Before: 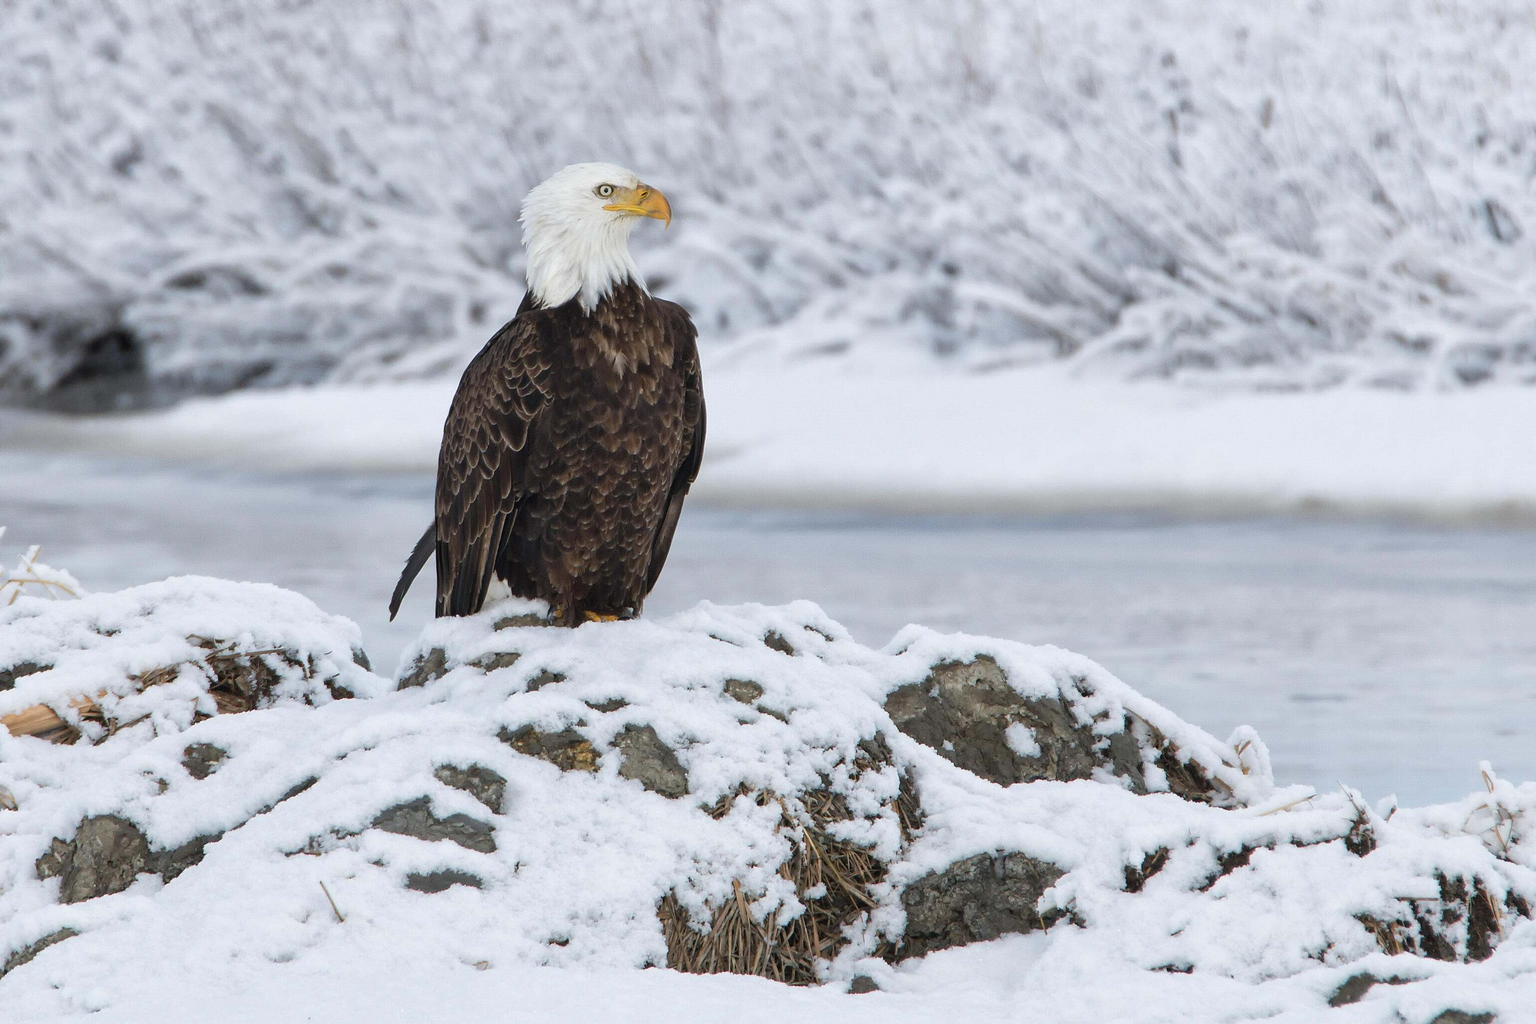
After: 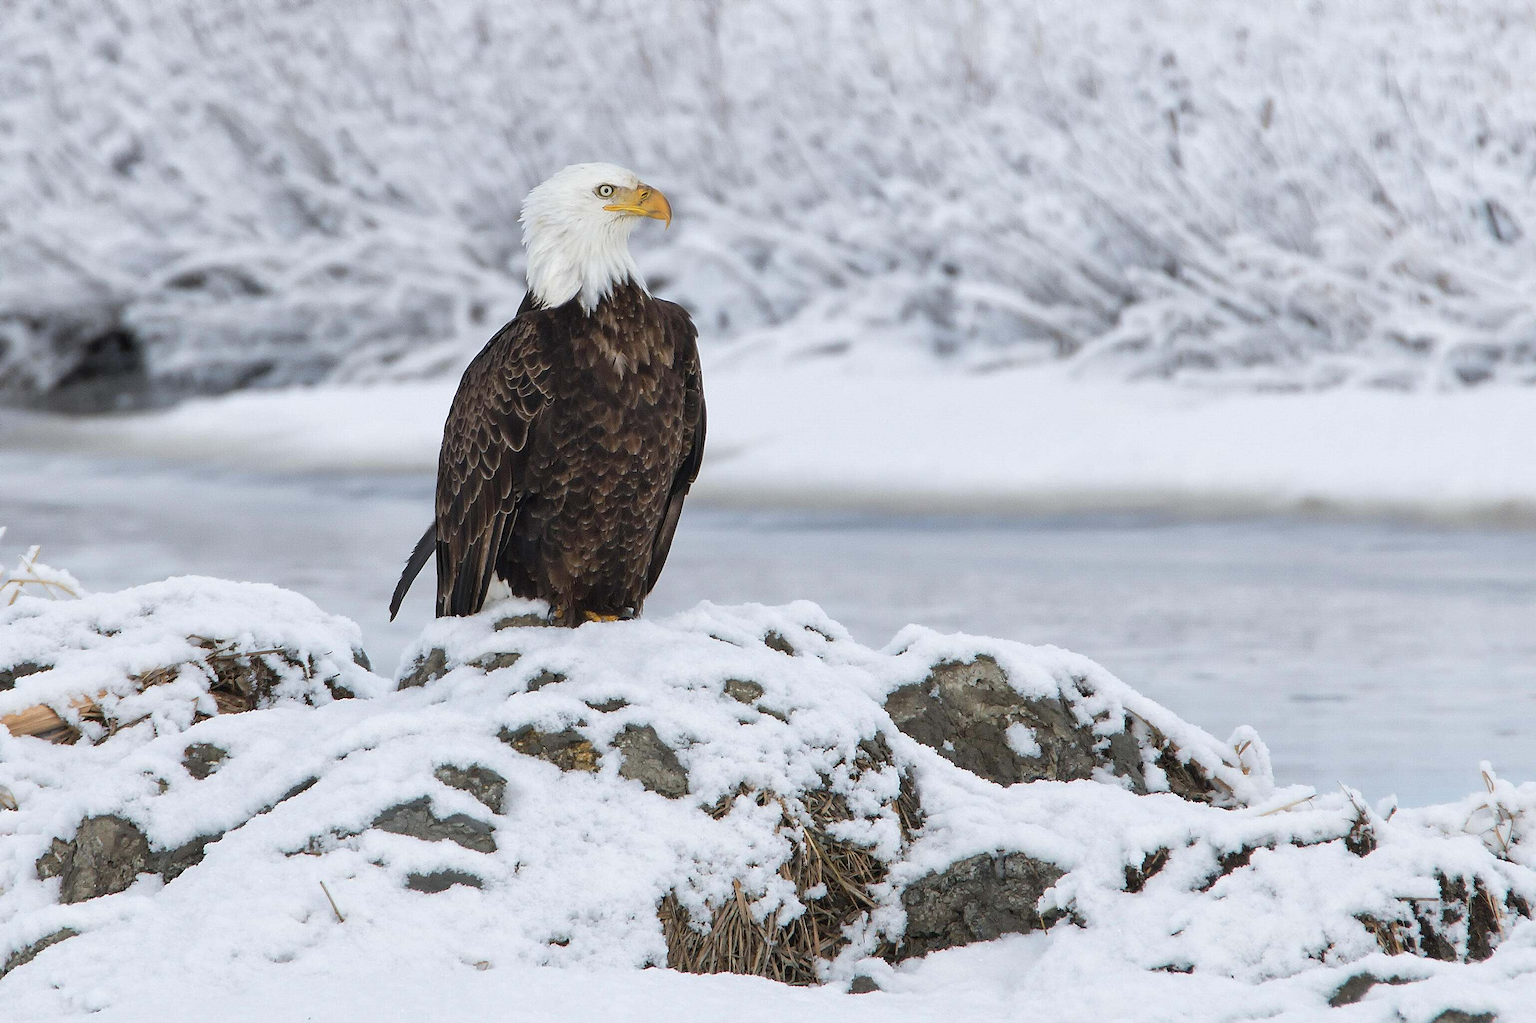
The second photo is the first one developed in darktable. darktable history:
exposure: compensate highlight preservation false
sharpen: radius 1.864, amount 0.398, threshold 1.271
